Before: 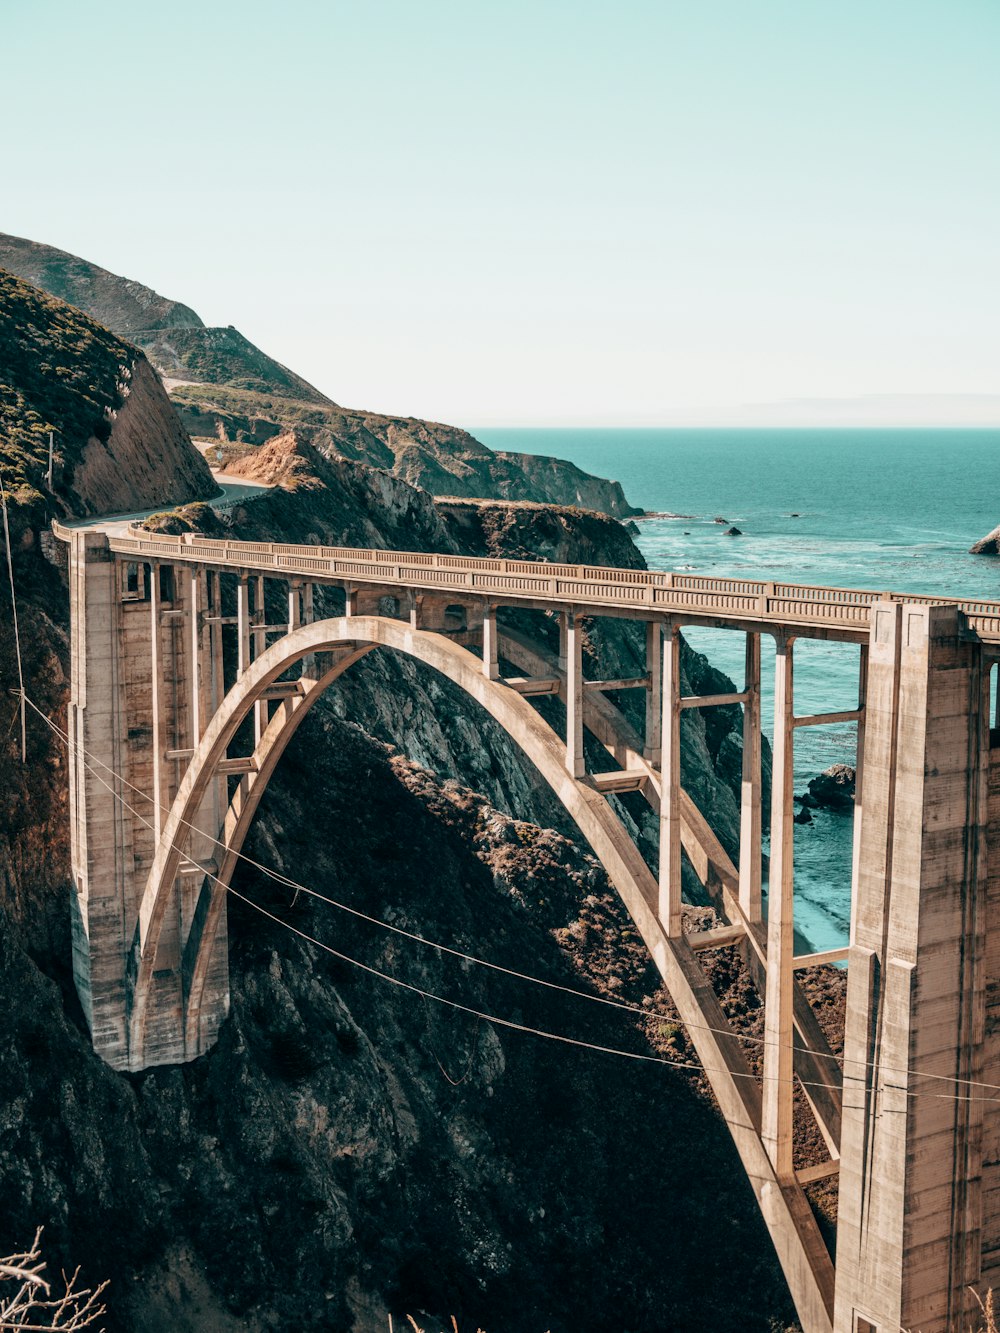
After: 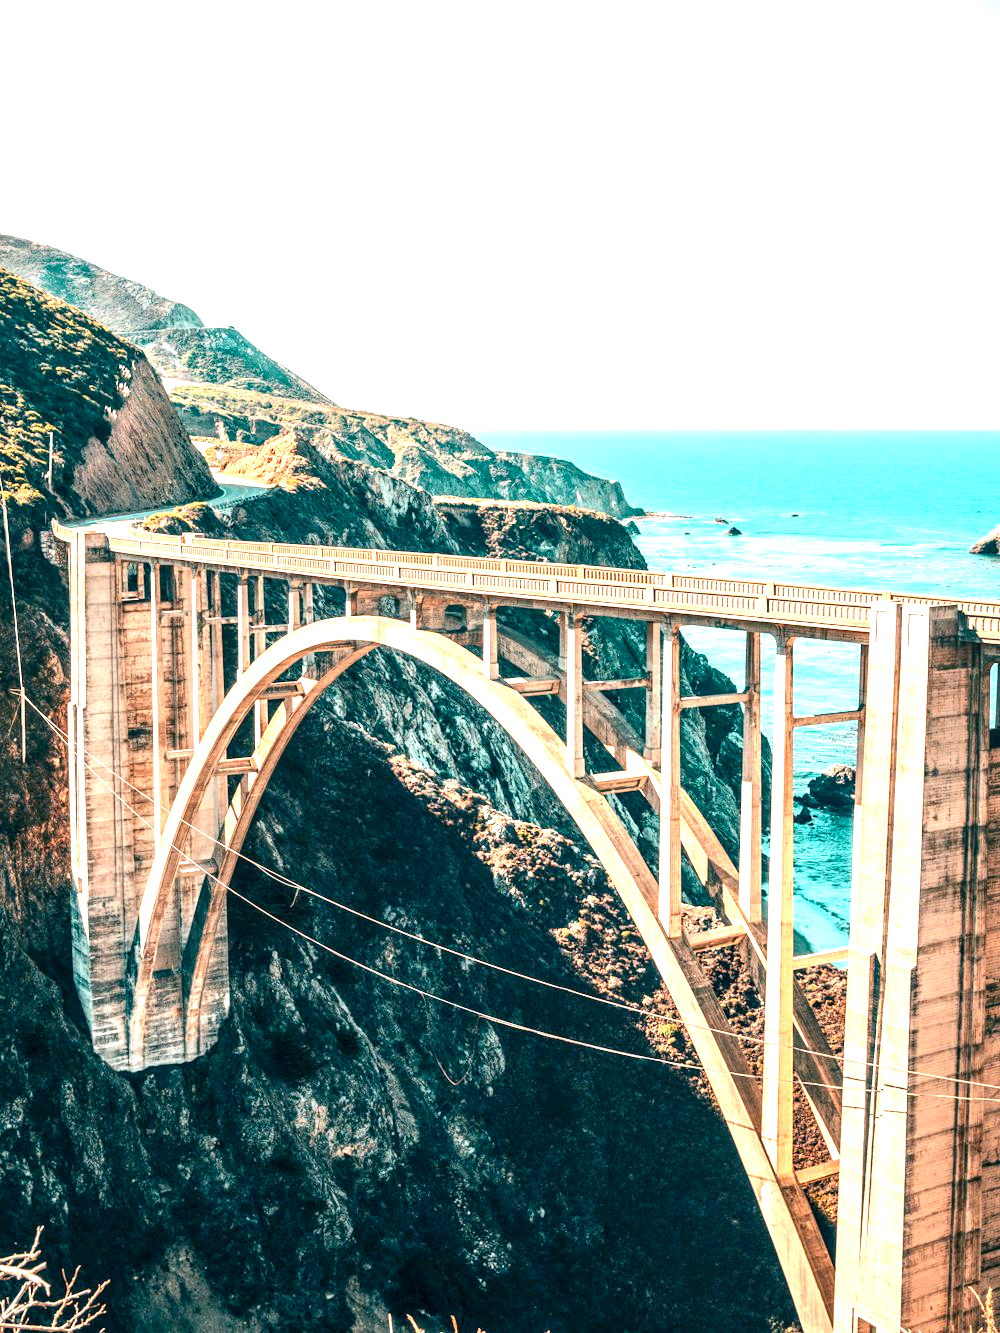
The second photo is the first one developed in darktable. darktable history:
exposure: black level correction 0, exposure 1.74 EV, compensate exposure bias true, compensate highlight preservation false
contrast brightness saturation: contrast 0.173, saturation 0.307
local contrast: on, module defaults
